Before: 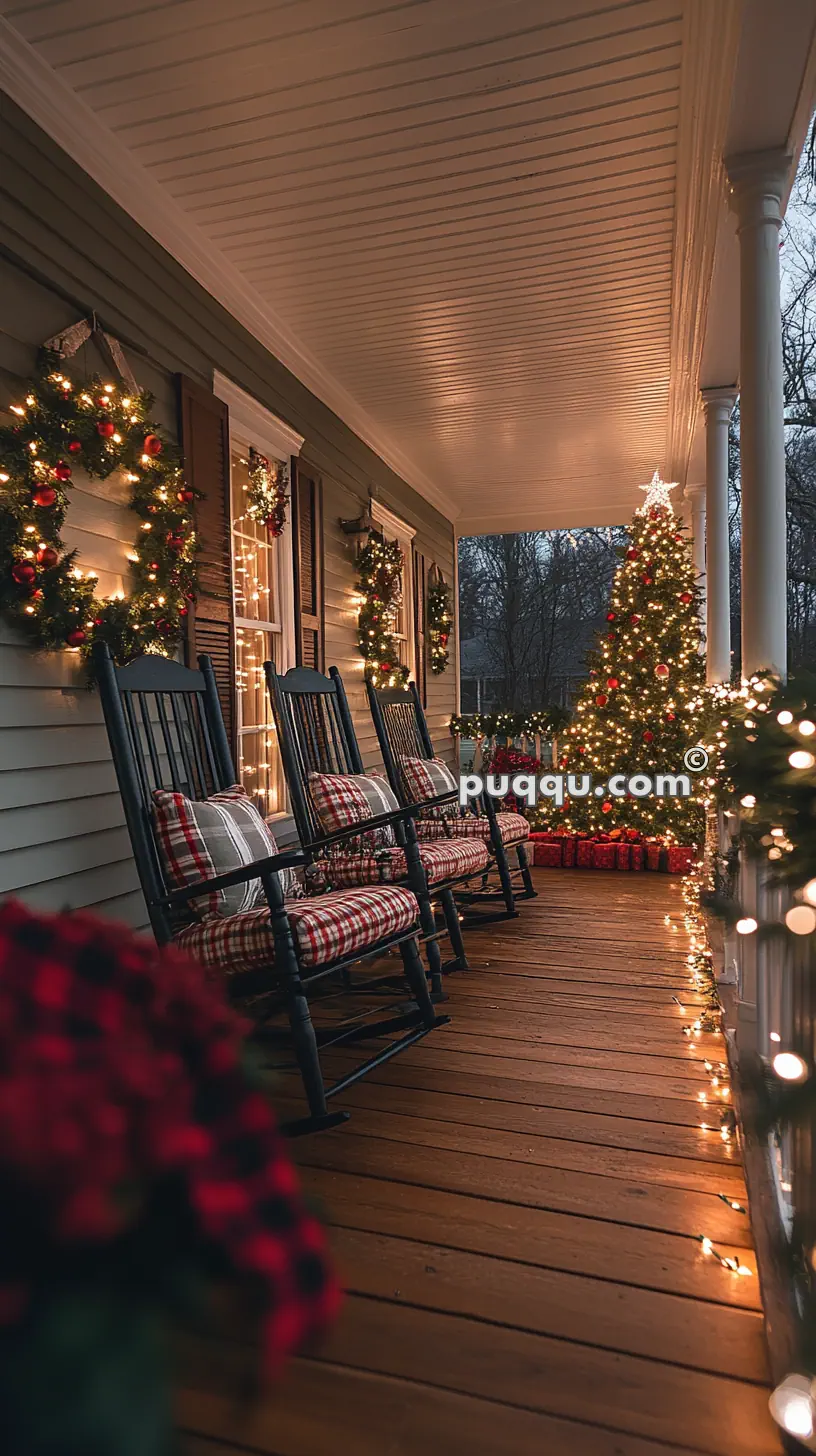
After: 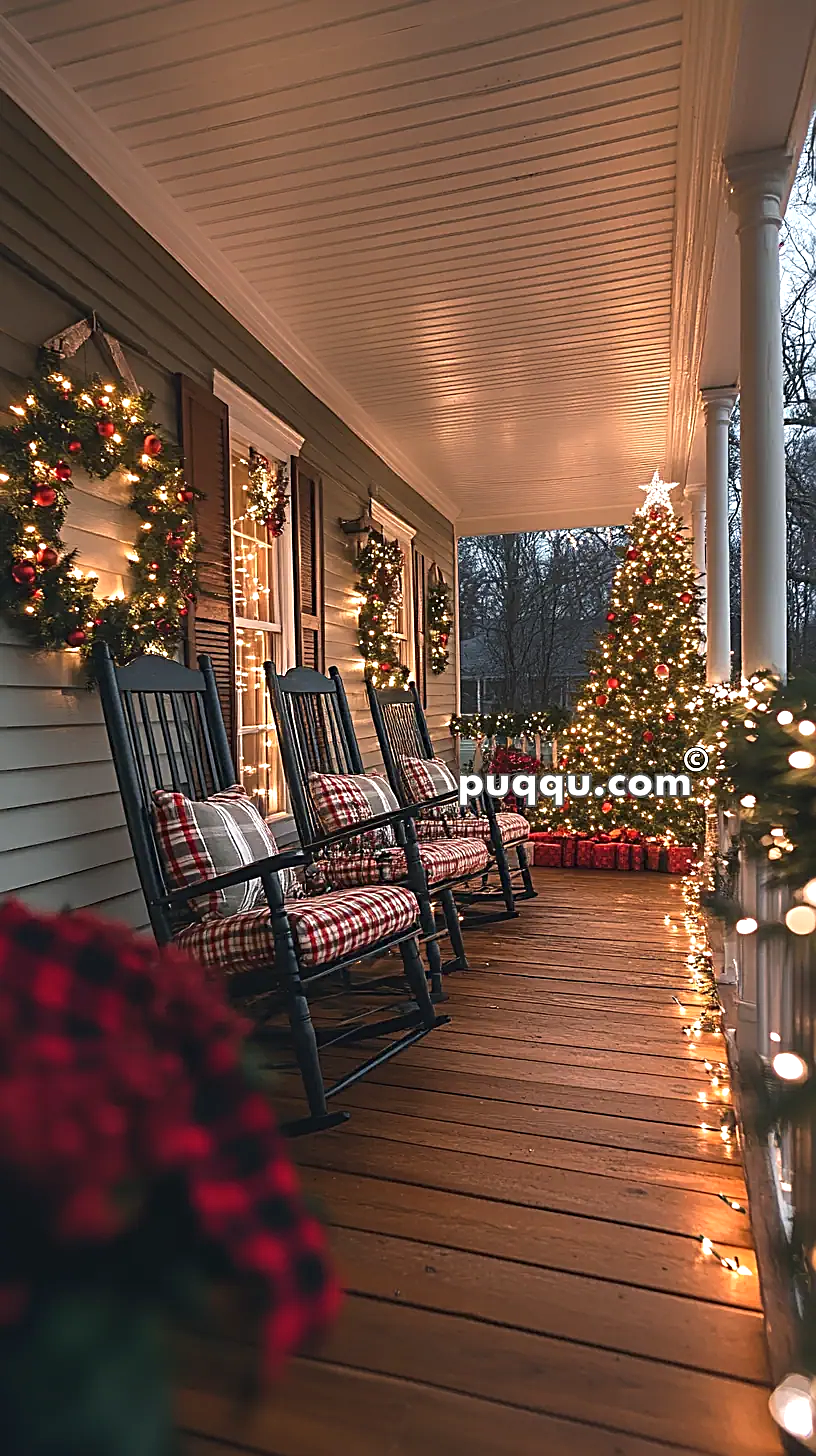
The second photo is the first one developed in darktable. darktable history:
exposure: exposure 0.507 EV, compensate highlight preservation false
sharpen: radius 2.767
